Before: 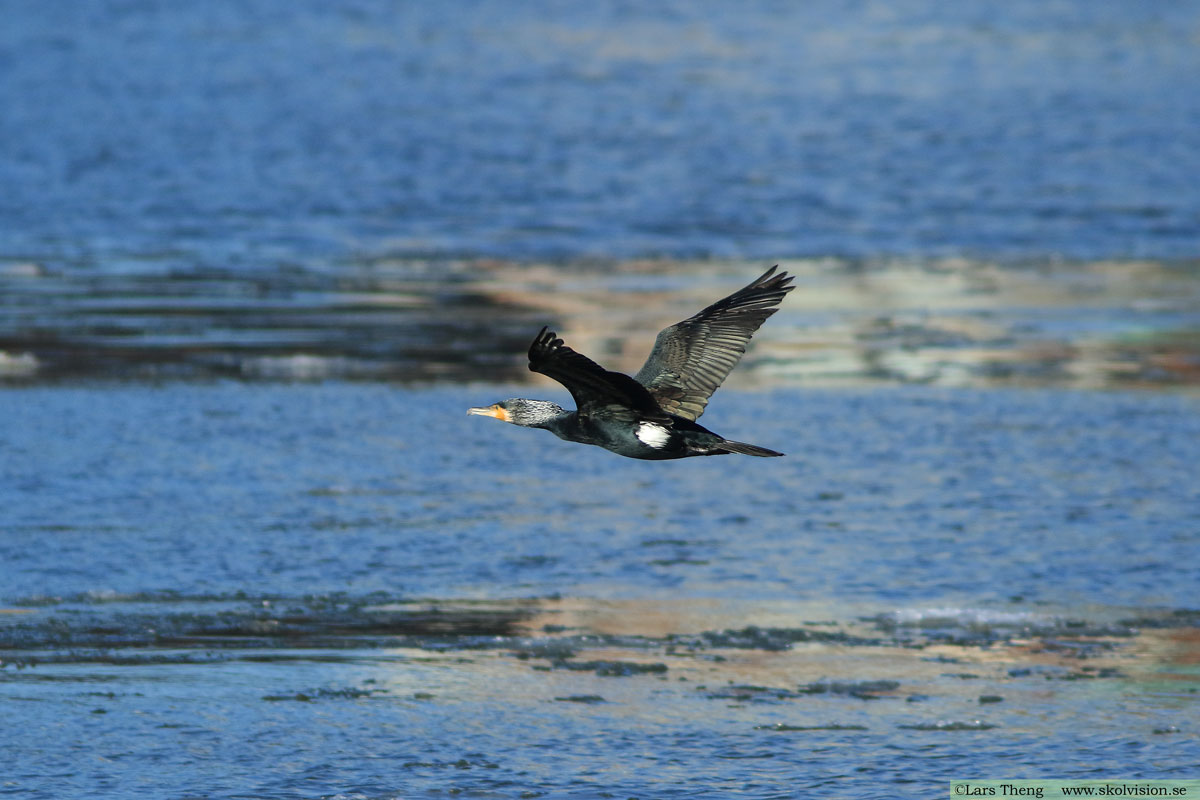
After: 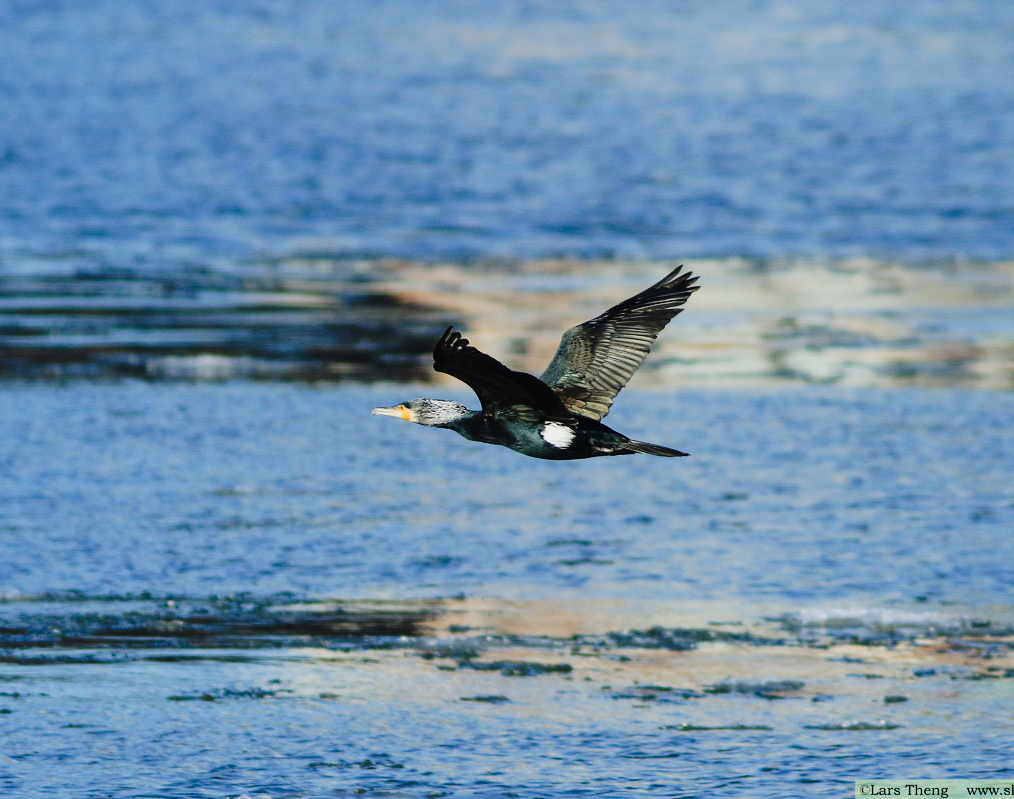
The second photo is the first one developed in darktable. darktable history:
crop: left 7.947%, right 7.492%
tone curve: curves: ch0 [(0, 0.006) (0.184, 0.117) (0.405, 0.46) (0.456, 0.528) (0.634, 0.728) (0.877, 0.89) (0.984, 0.935)]; ch1 [(0, 0) (0.443, 0.43) (0.492, 0.489) (0.566, 0.579) (0.595, 0.625) (0.608, 0.667) (0.65, 0.729) (1, 1)]; ch2 [(0, 0) (0.33, 0.301) (0.421, 0.443) (0.447, 0.489) (0.492, 0.498) (0.537, 0.583) (0.586, 0.591) (0.663, 0.686) (1, 1)], preserve colors none
